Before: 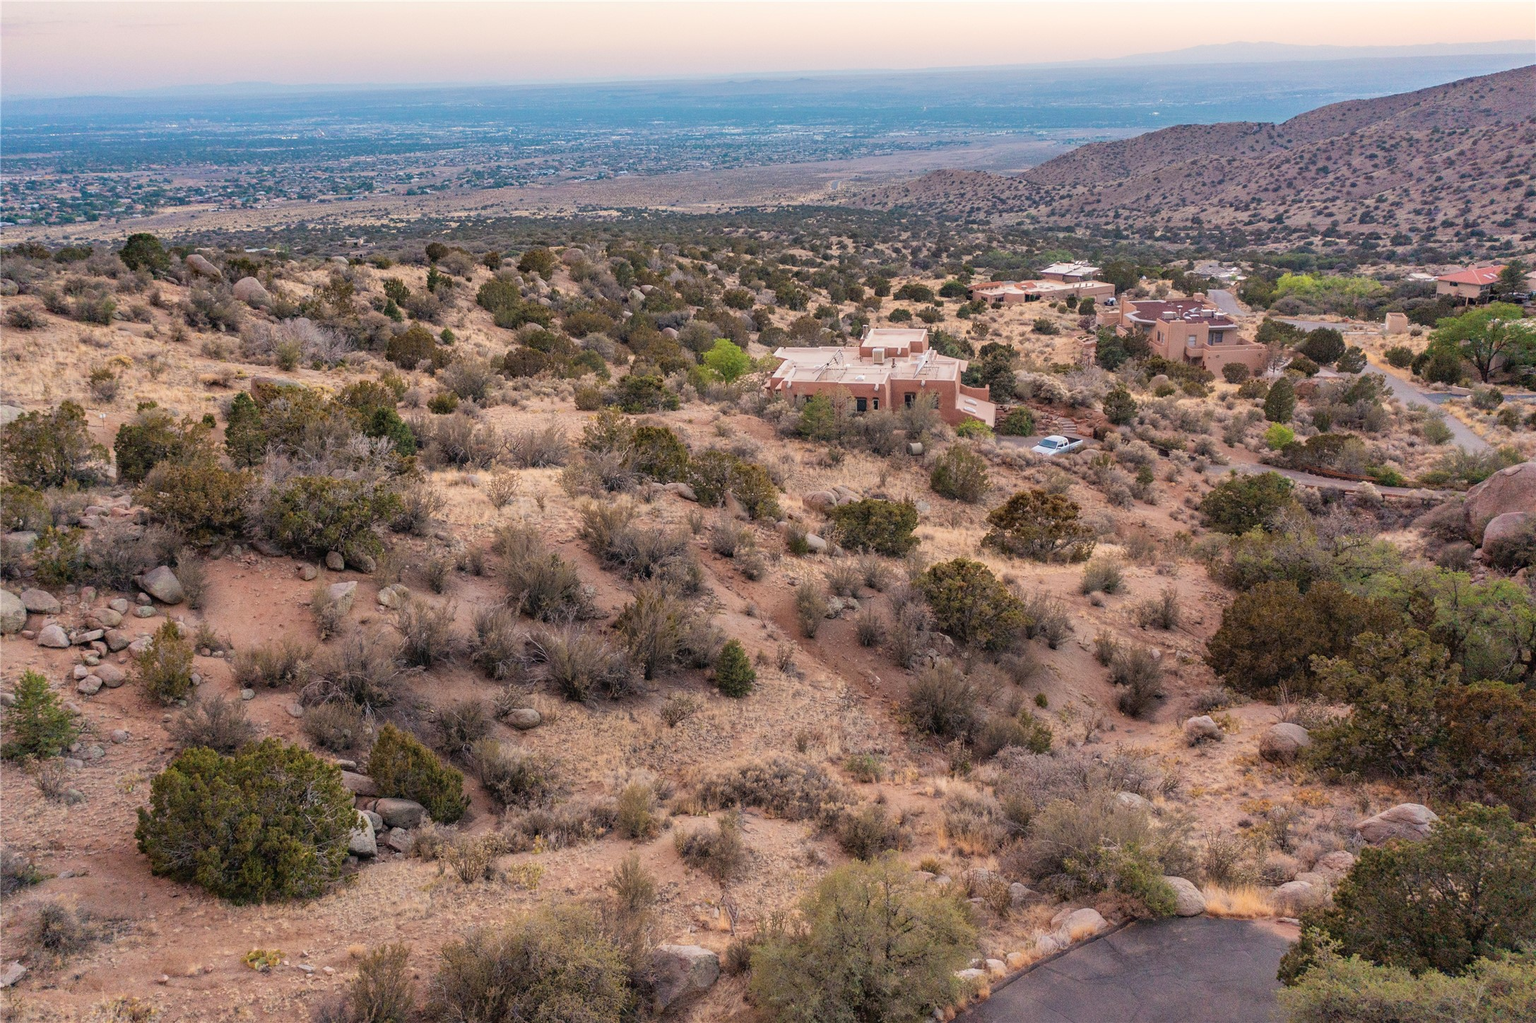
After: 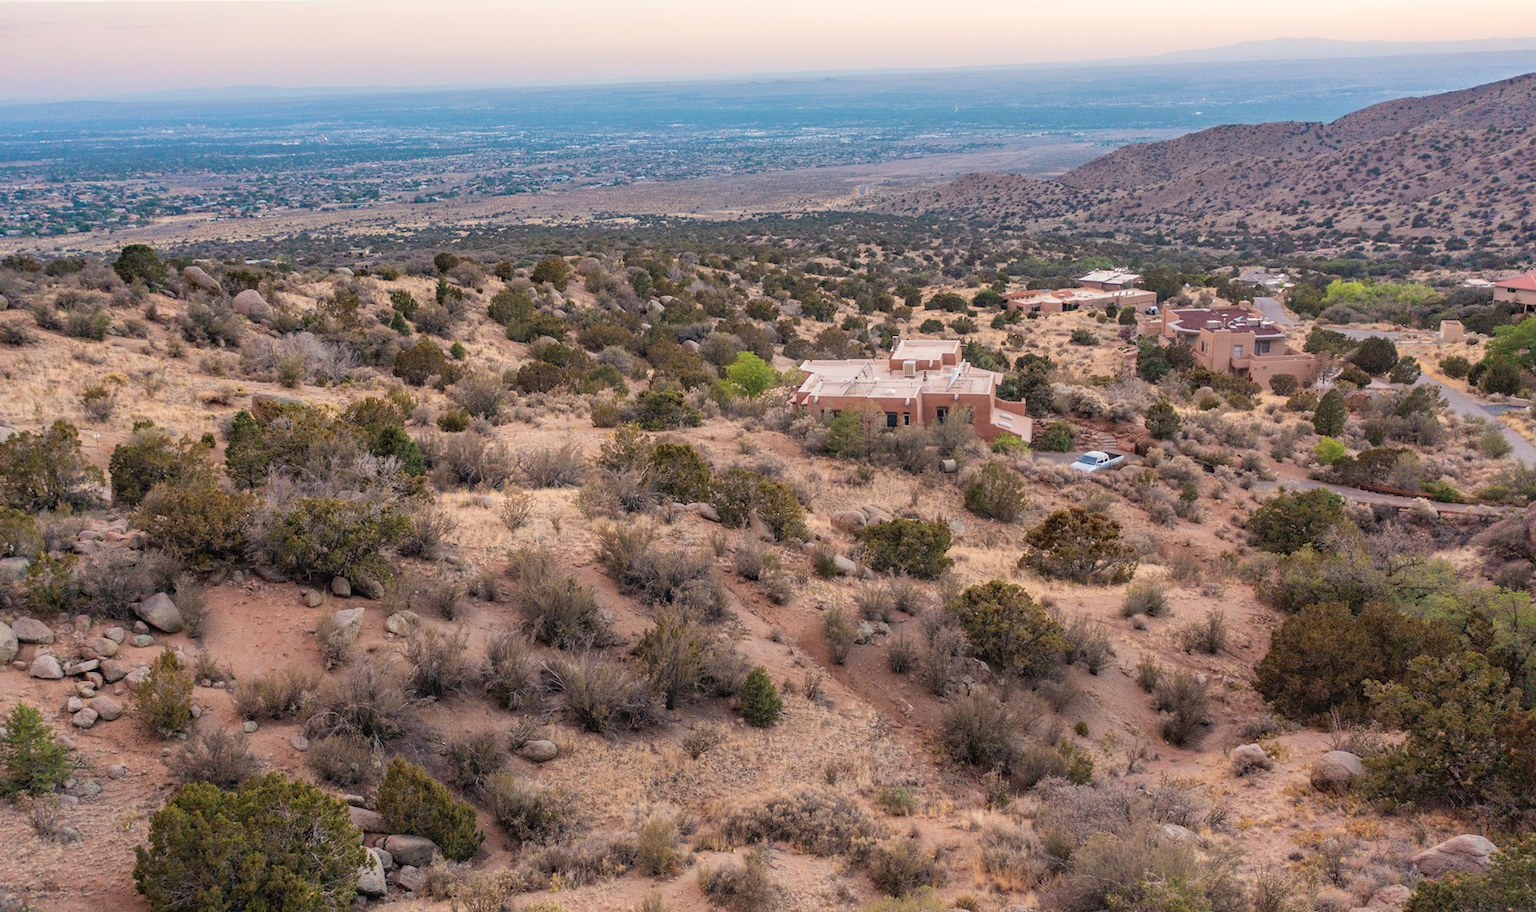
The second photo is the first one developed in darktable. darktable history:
crop and rotate: angle 0.309°, left 0.266%, right 3.473%, bottom 14.134%
